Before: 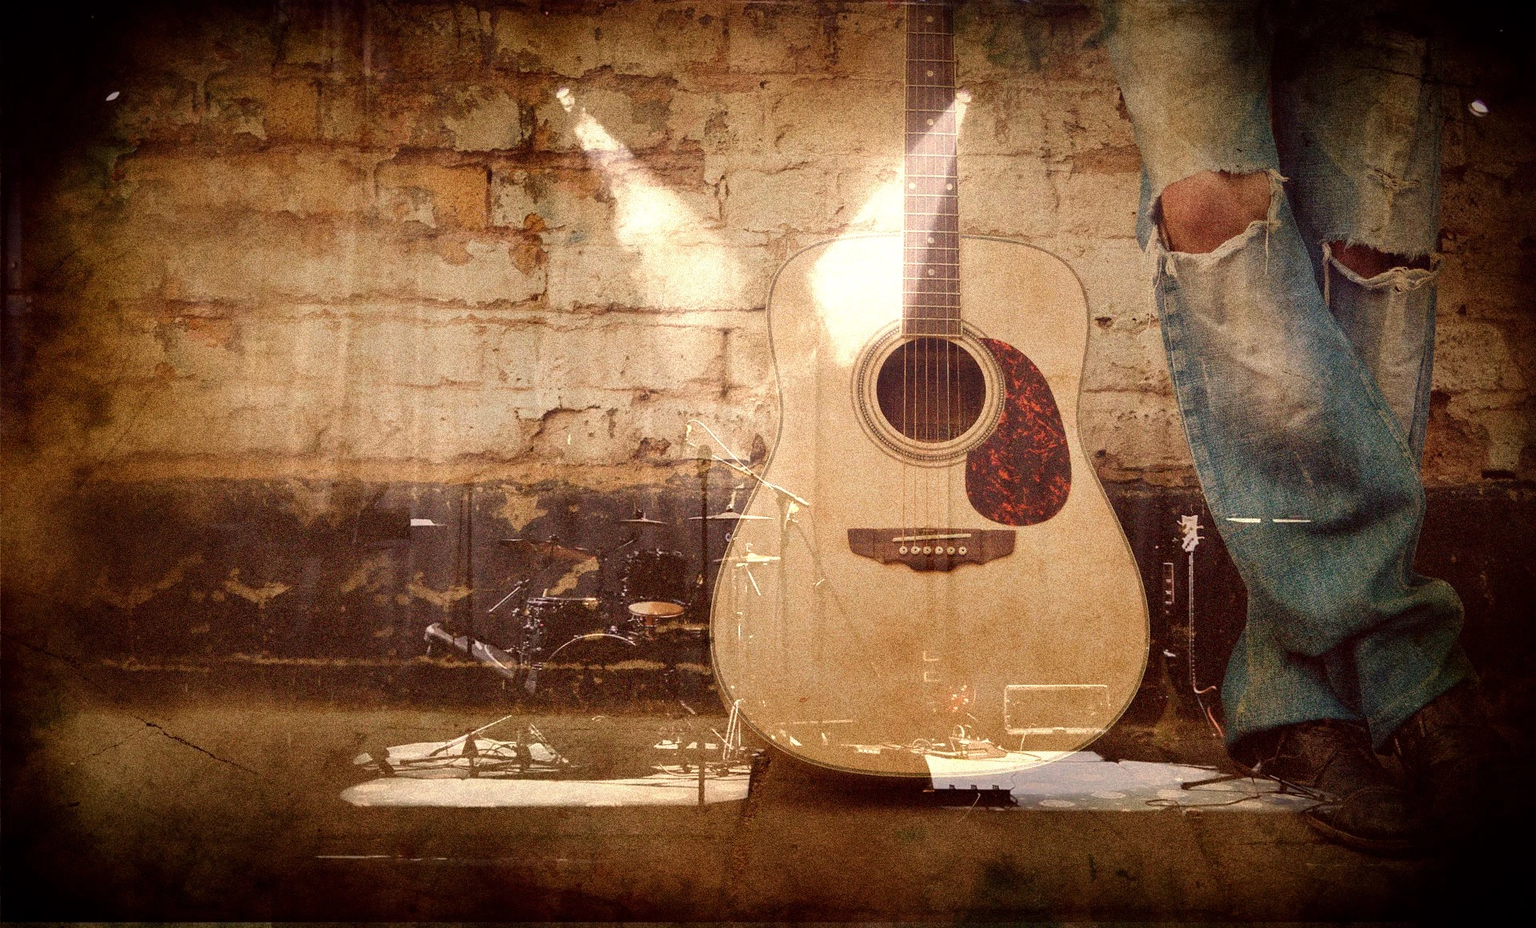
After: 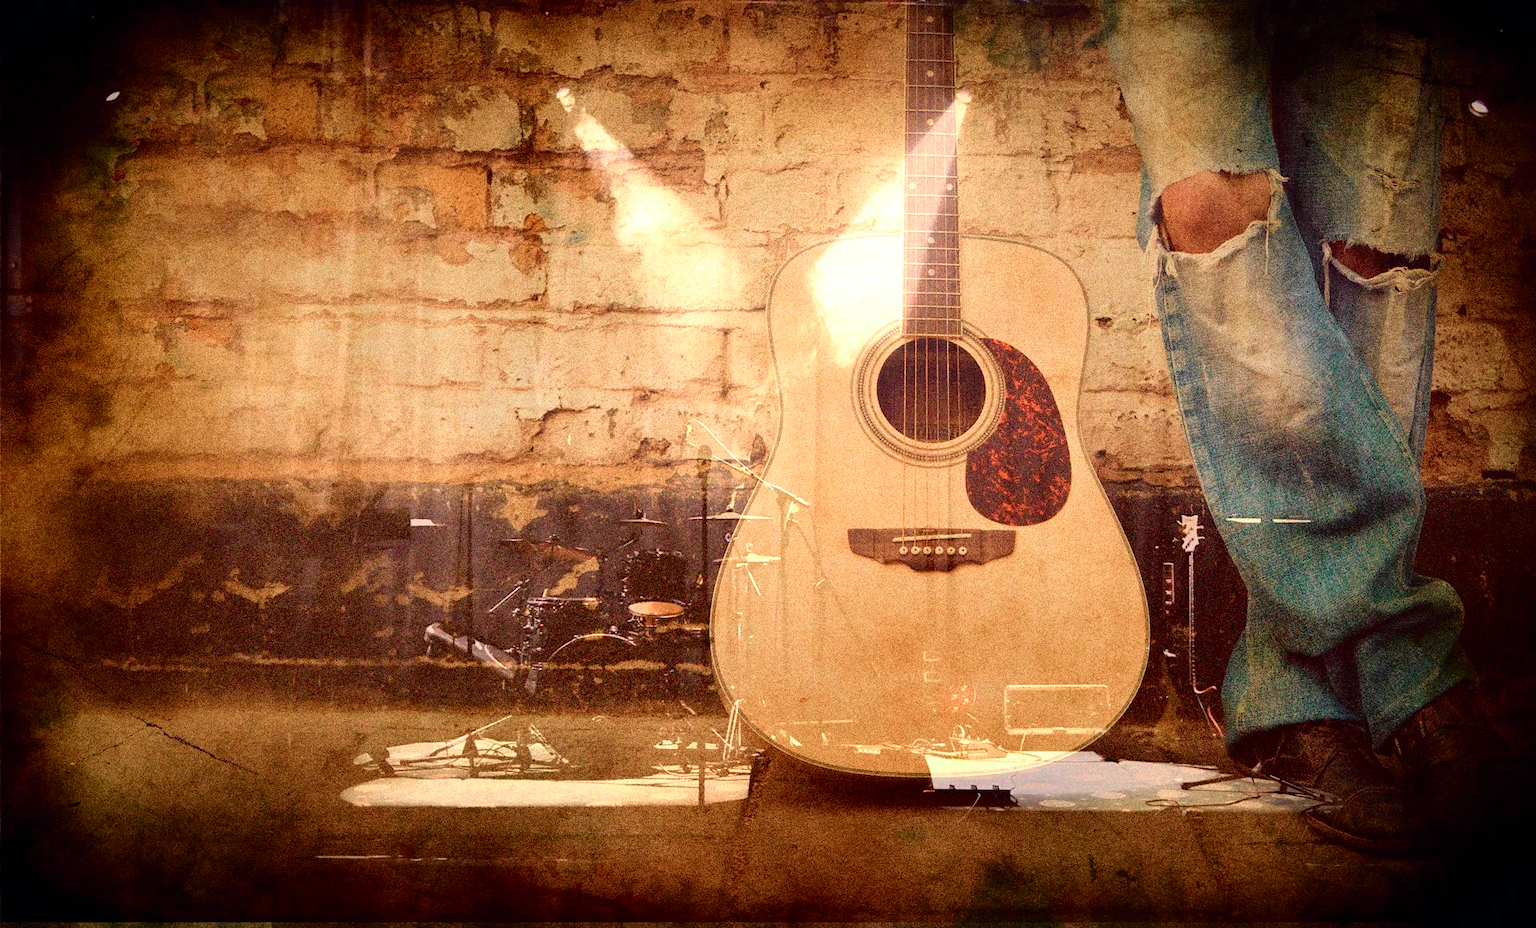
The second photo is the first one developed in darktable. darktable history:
tone curve: curves: ch0 [(0, 0) (0.051, 0.047) (0.102, 0.099) (0.228, 0.262) (0.446, 0.527) (0.695, 0.778) (0.908, 0.946) (1, 1)]; ch1 [(0, 0) (0.339, 0.298) (0.402, 0.363) (0.453, 0.413) (0.485, 0.469) (0.494, 0.493) (0.504, 0.501) (0.525, 0.533) (0.563, 0.591) (0.597, 0.631) (1, 1)]; ch2 [(0, 0) (0.48, 0.48) (0.504, 0.5) (0.539, 0.554) (0.59, 0.628) (0.642, 0.682) (0.824, 0.815) (1, 1)], color space Lab, independent channels, preserve colors none
